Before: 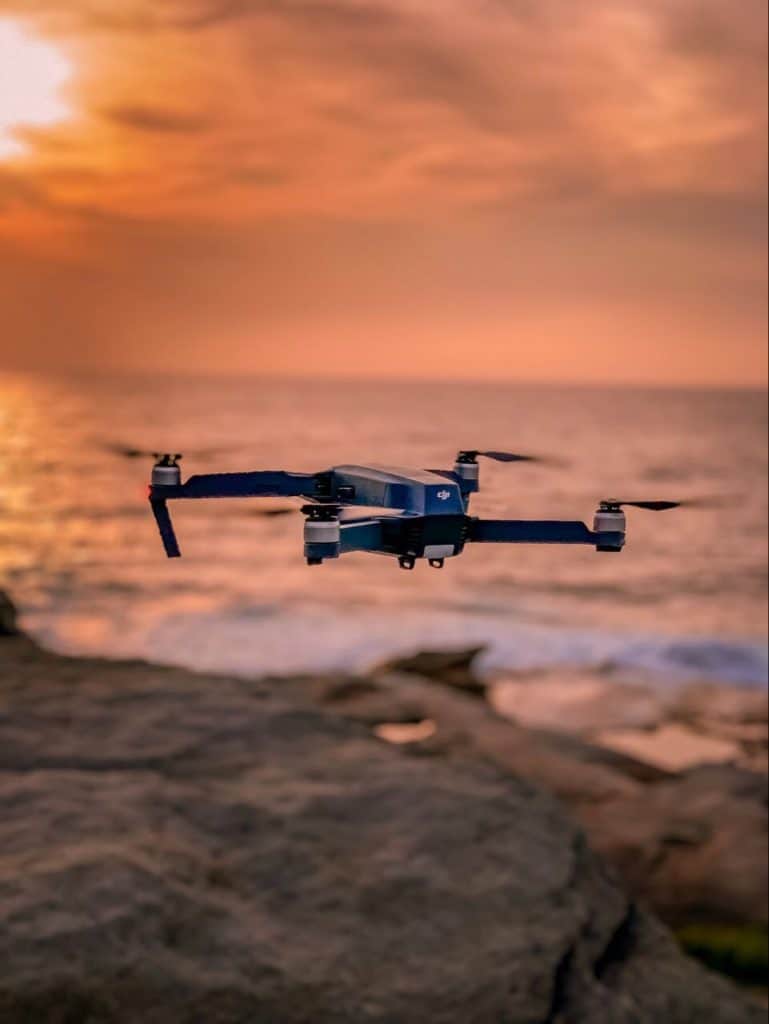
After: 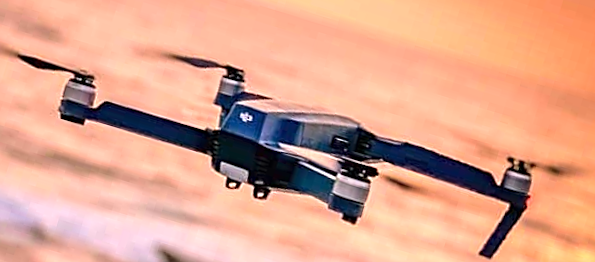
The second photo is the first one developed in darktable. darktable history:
sharpen: amount 0.6
crop and rotate: angle 16.12°, top 30.835%, bottom 35.653%
exposure: black level correction 0, exposure 1.1 EV, compensate exposure bias true, compensate highlight preservation false
rotate and perspective: rotation -1.24°, automatic cropping off
